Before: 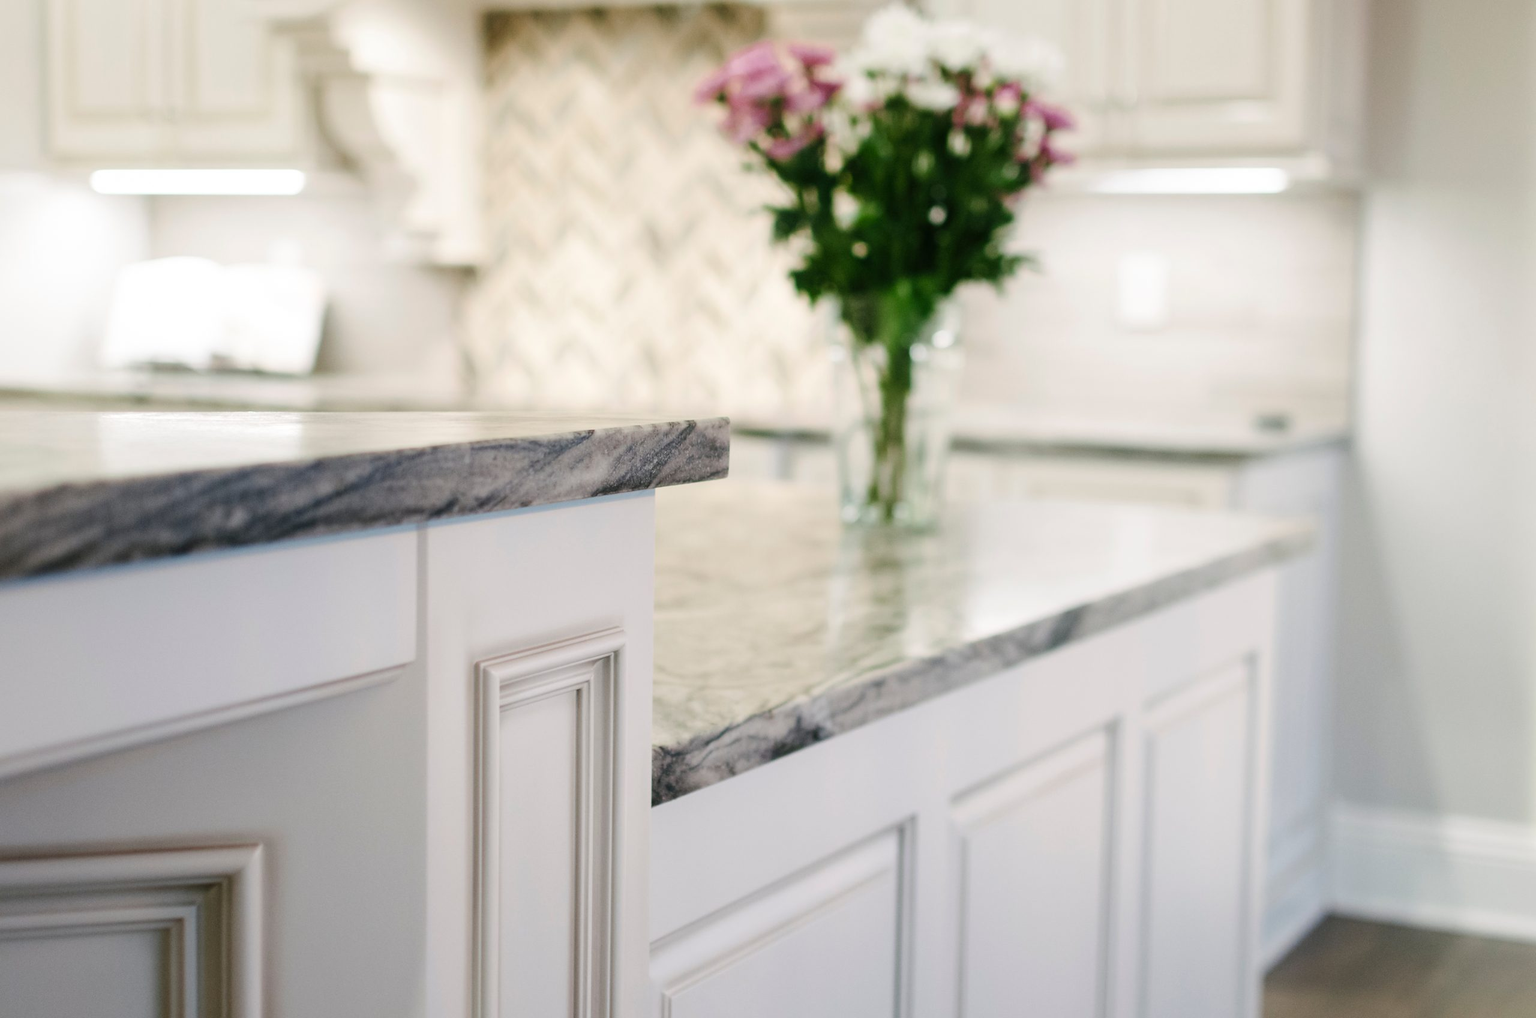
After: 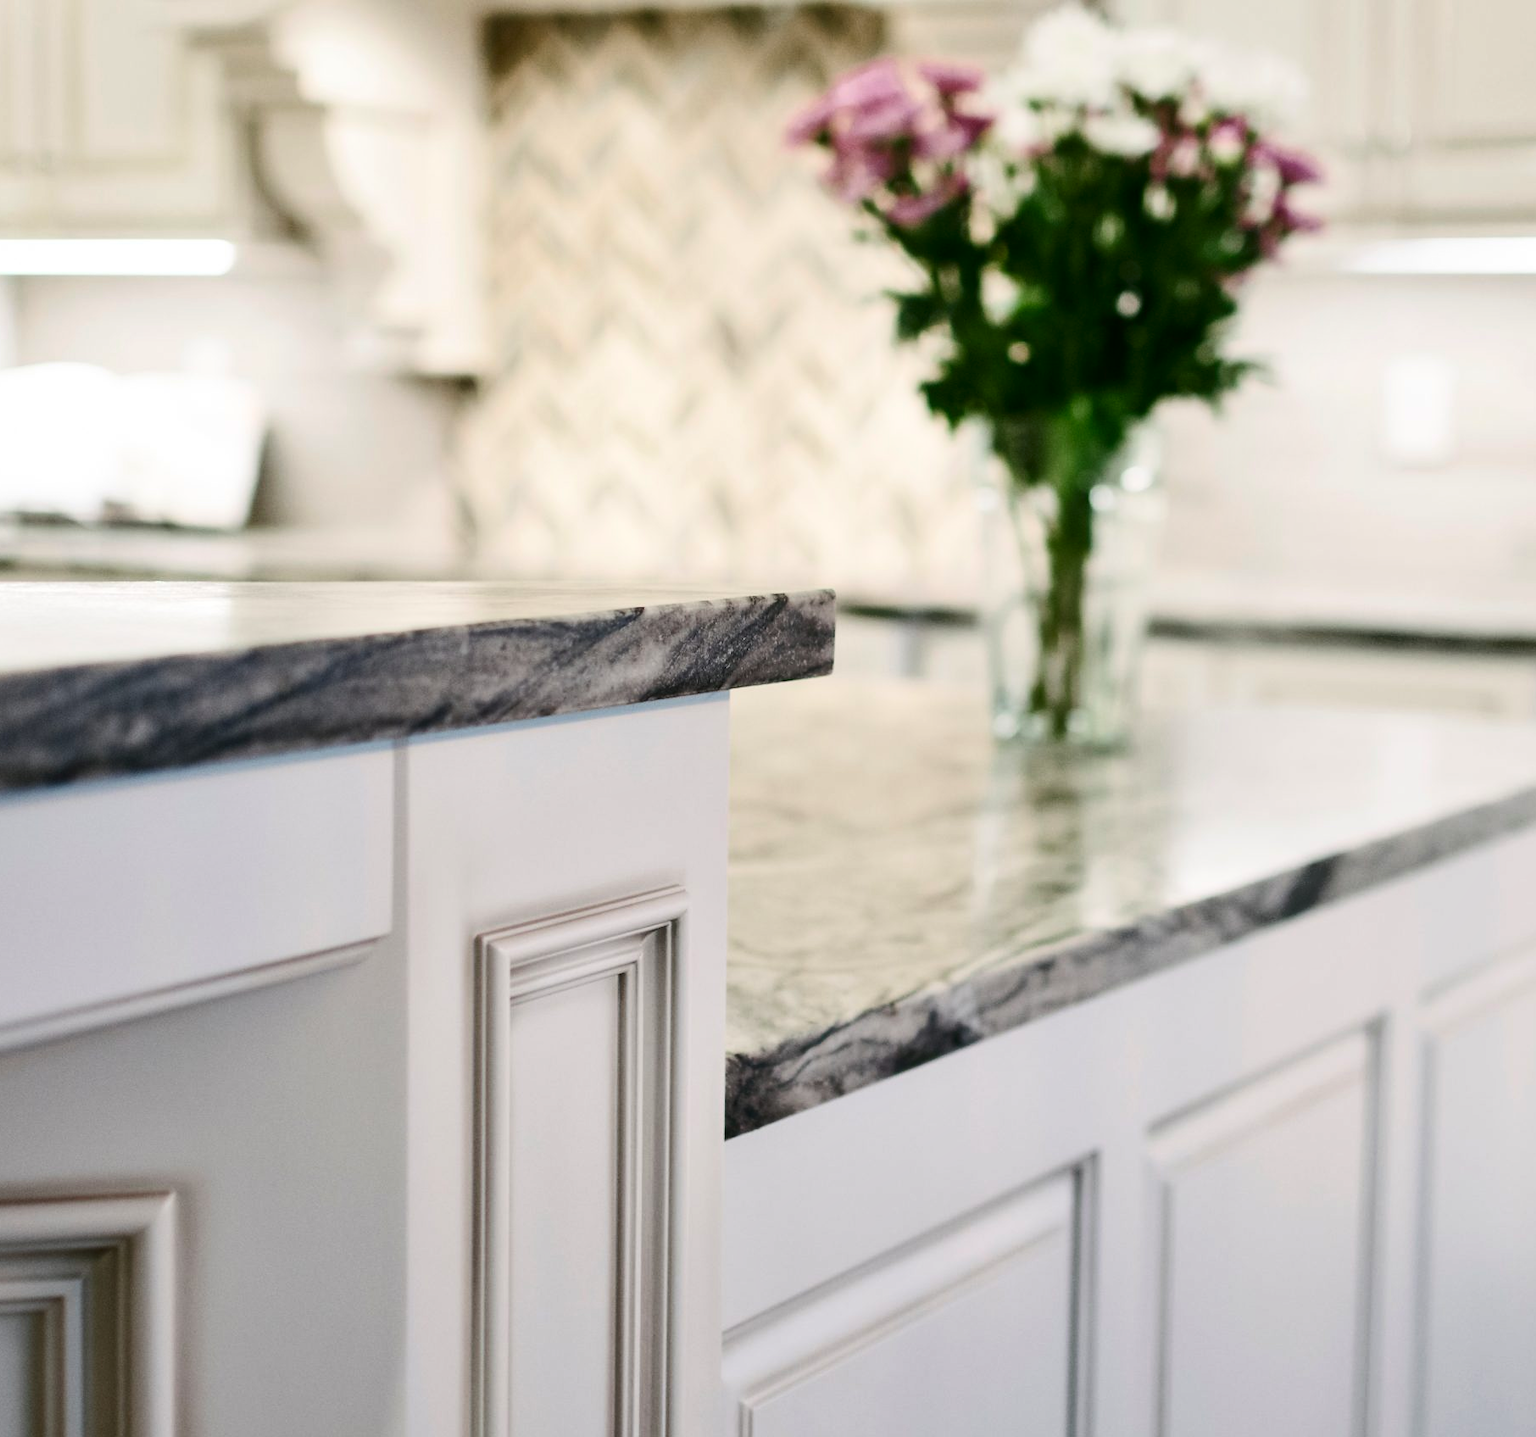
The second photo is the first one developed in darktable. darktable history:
contrast brightness saturation: contrast 0.221
shadows and highlights: soften with gaussian
tone equalizer: on, module defaults
crop and rotate: left 9.033%, right 20.173%
